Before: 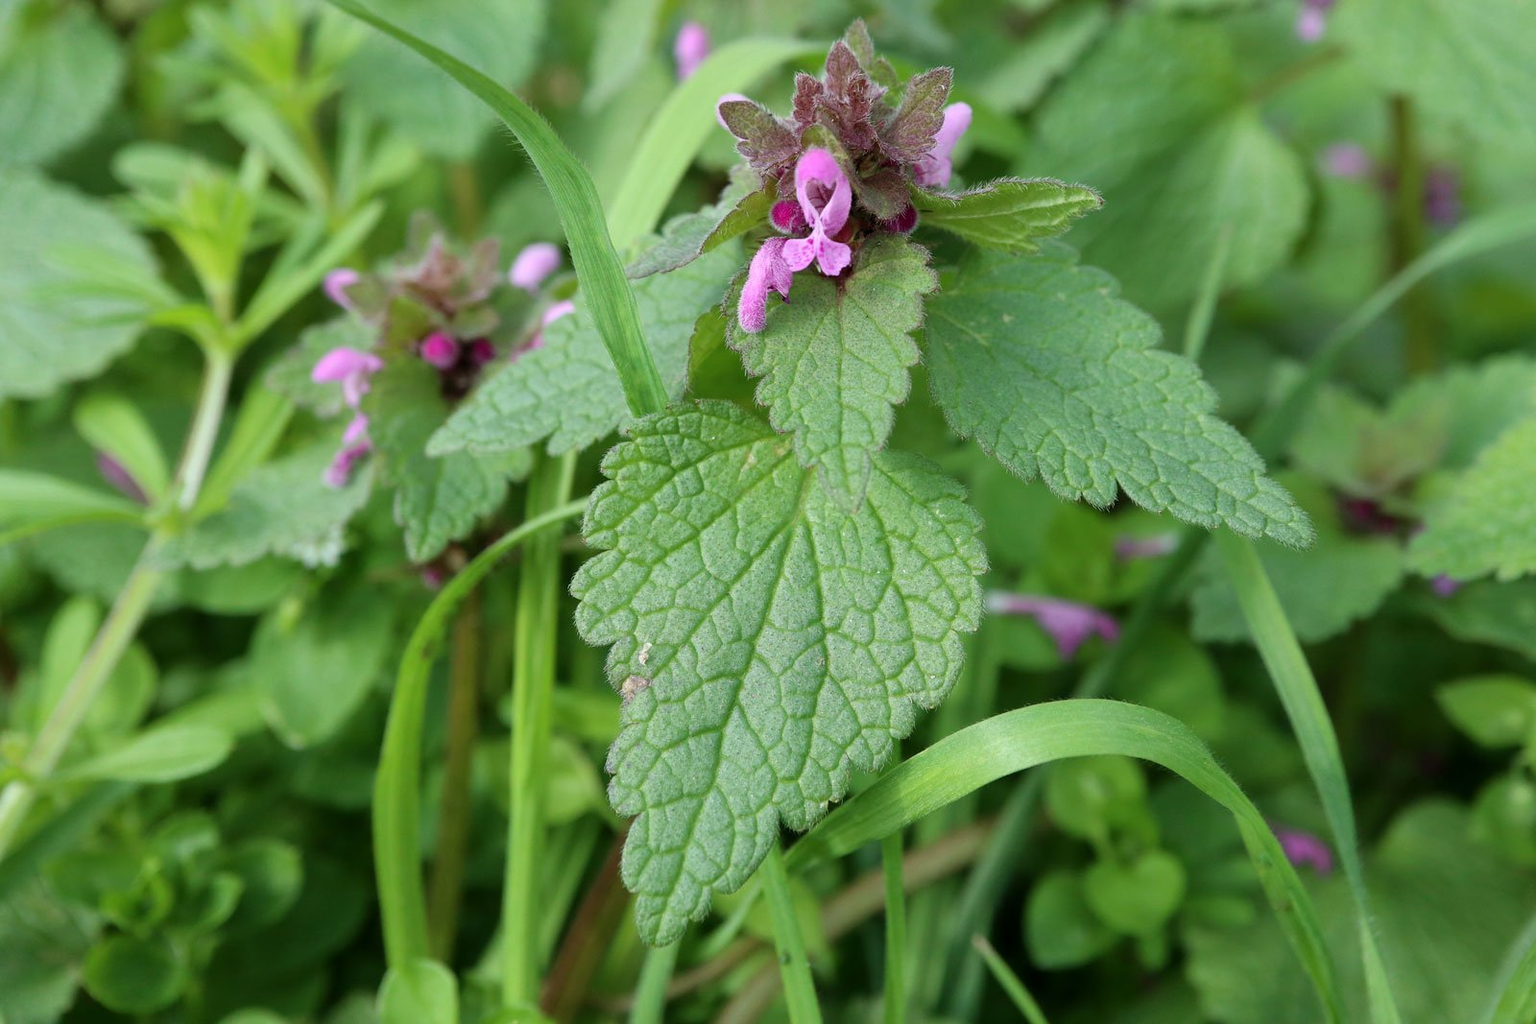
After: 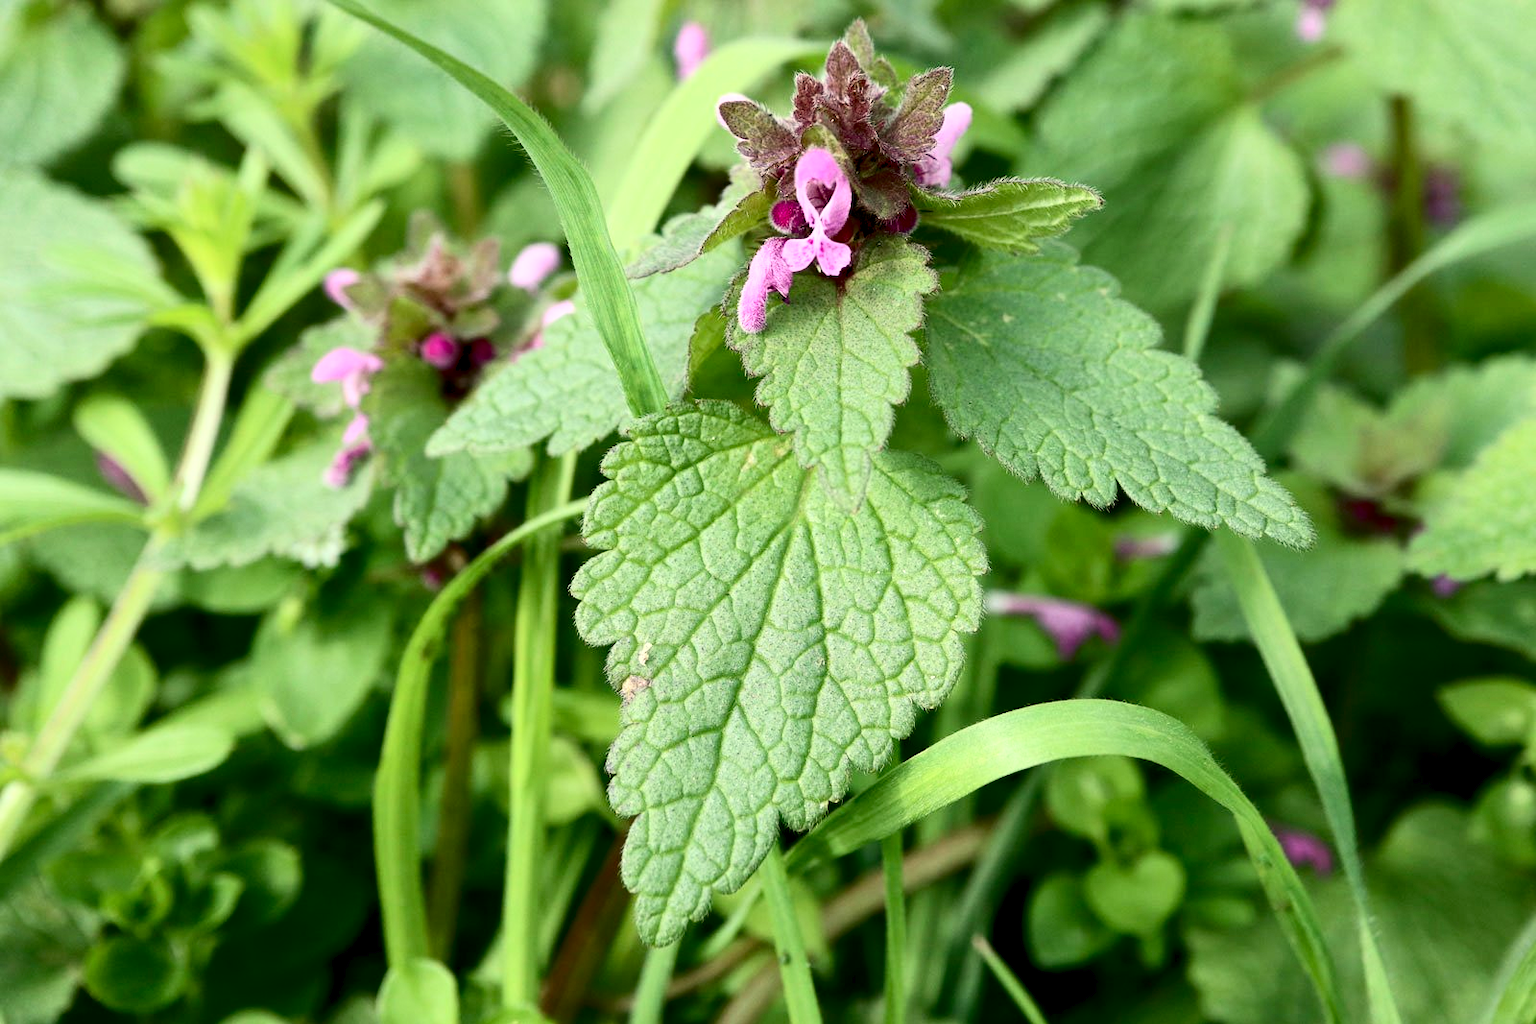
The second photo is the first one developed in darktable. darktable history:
contrast brightness saturation: contrast 0.28
exposure: black level correction 0.007, exposure 0.159 EV, compensate highlight preservation false
levels: levels [0, 0.48, 0.961]
white balance: red 1.045, blue 0.932
